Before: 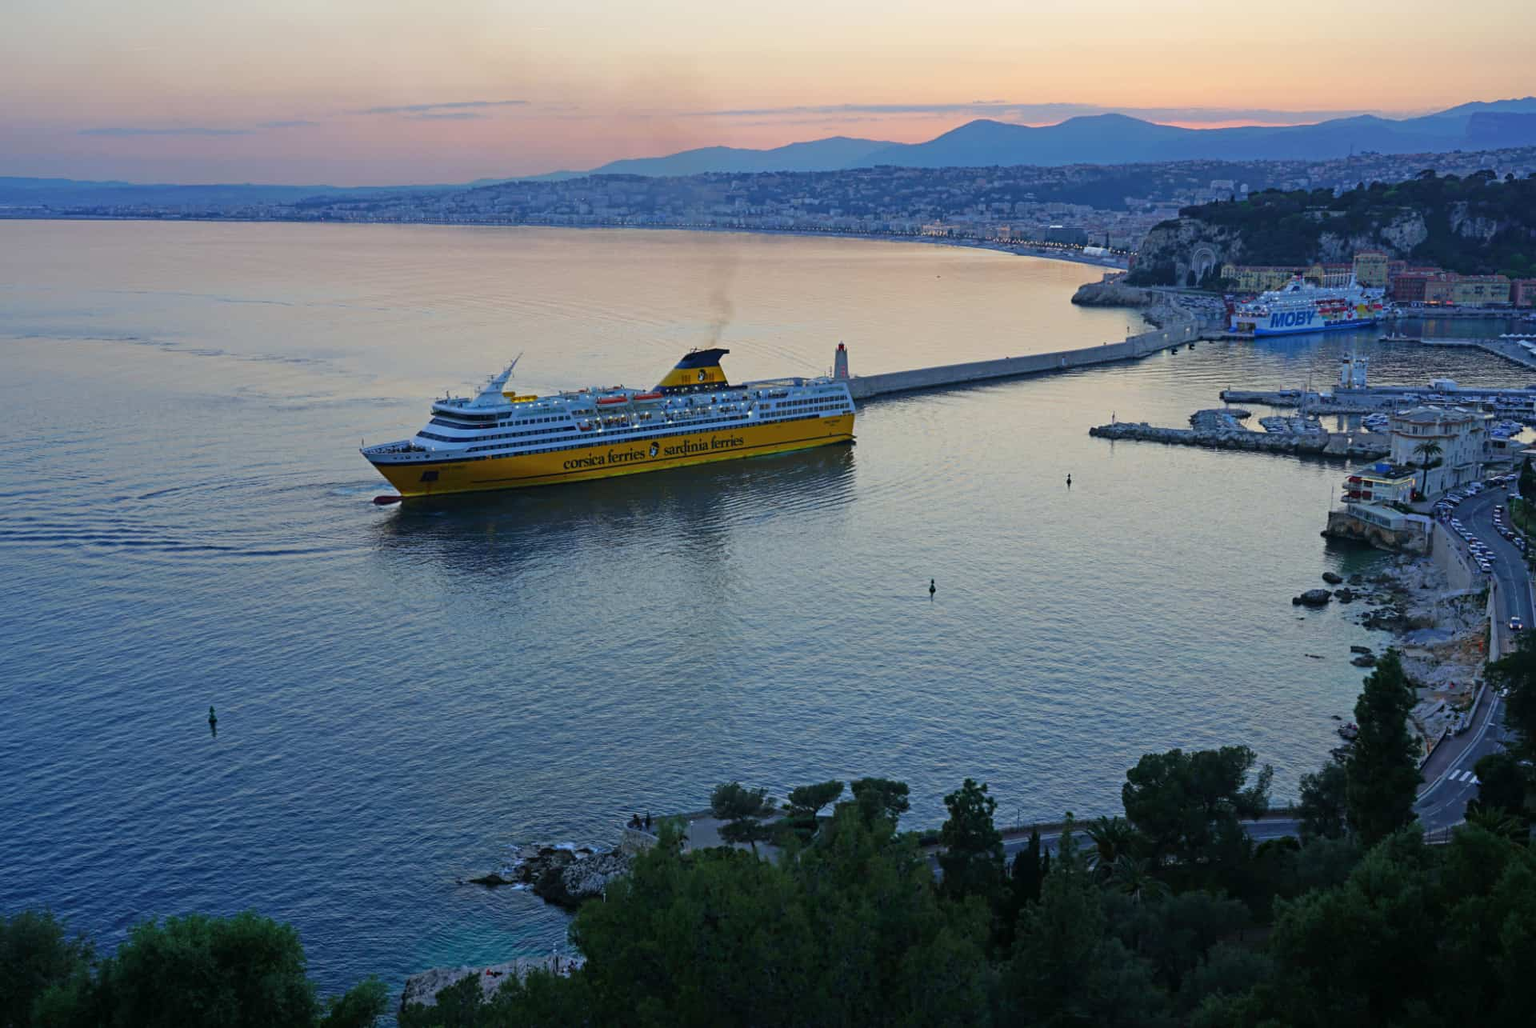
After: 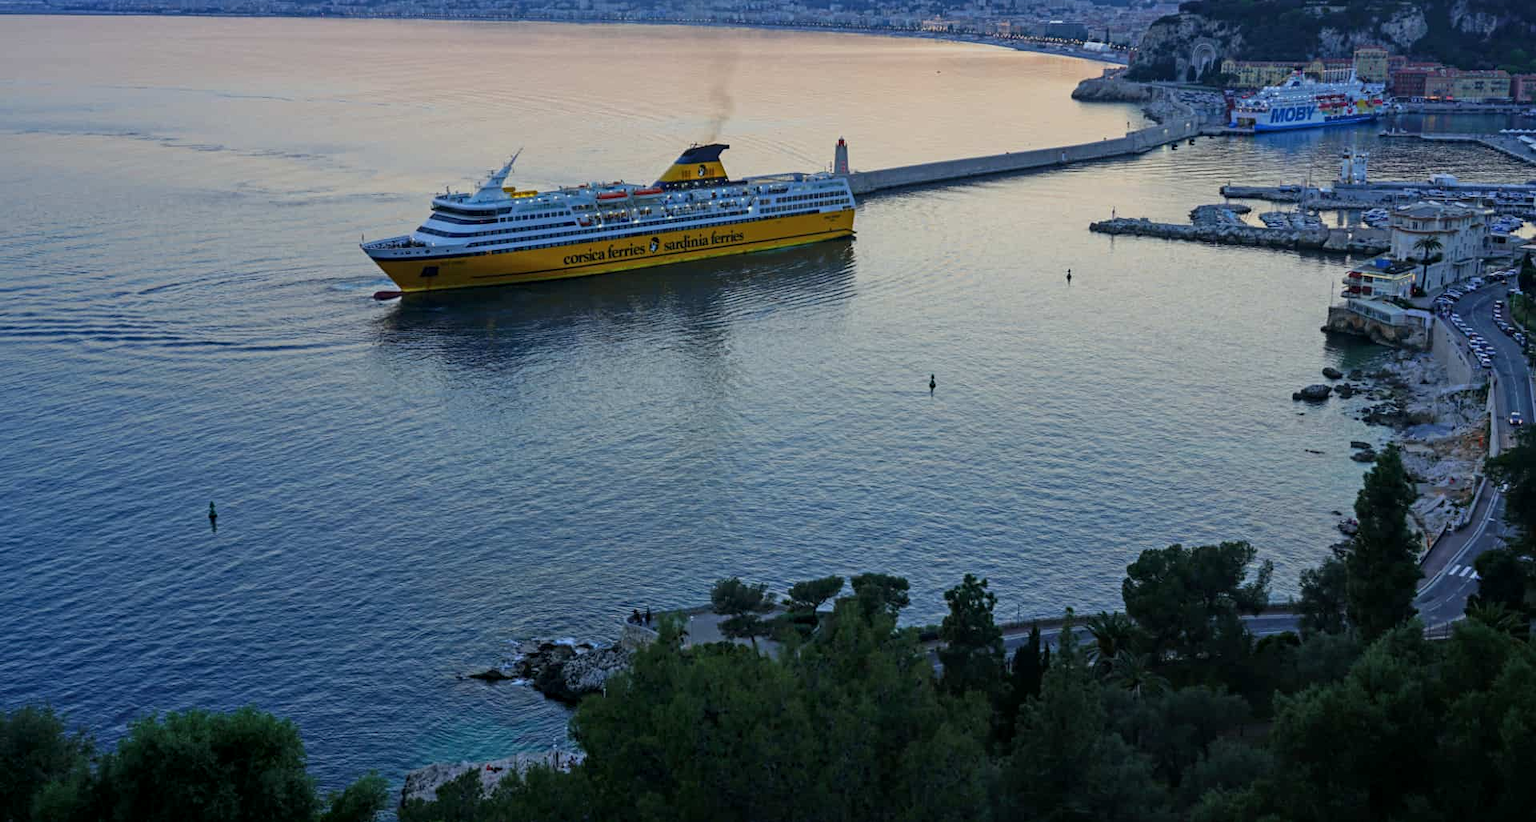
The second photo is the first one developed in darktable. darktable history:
crop and rotate: top 19.998%
local contrast: on, module defaults
